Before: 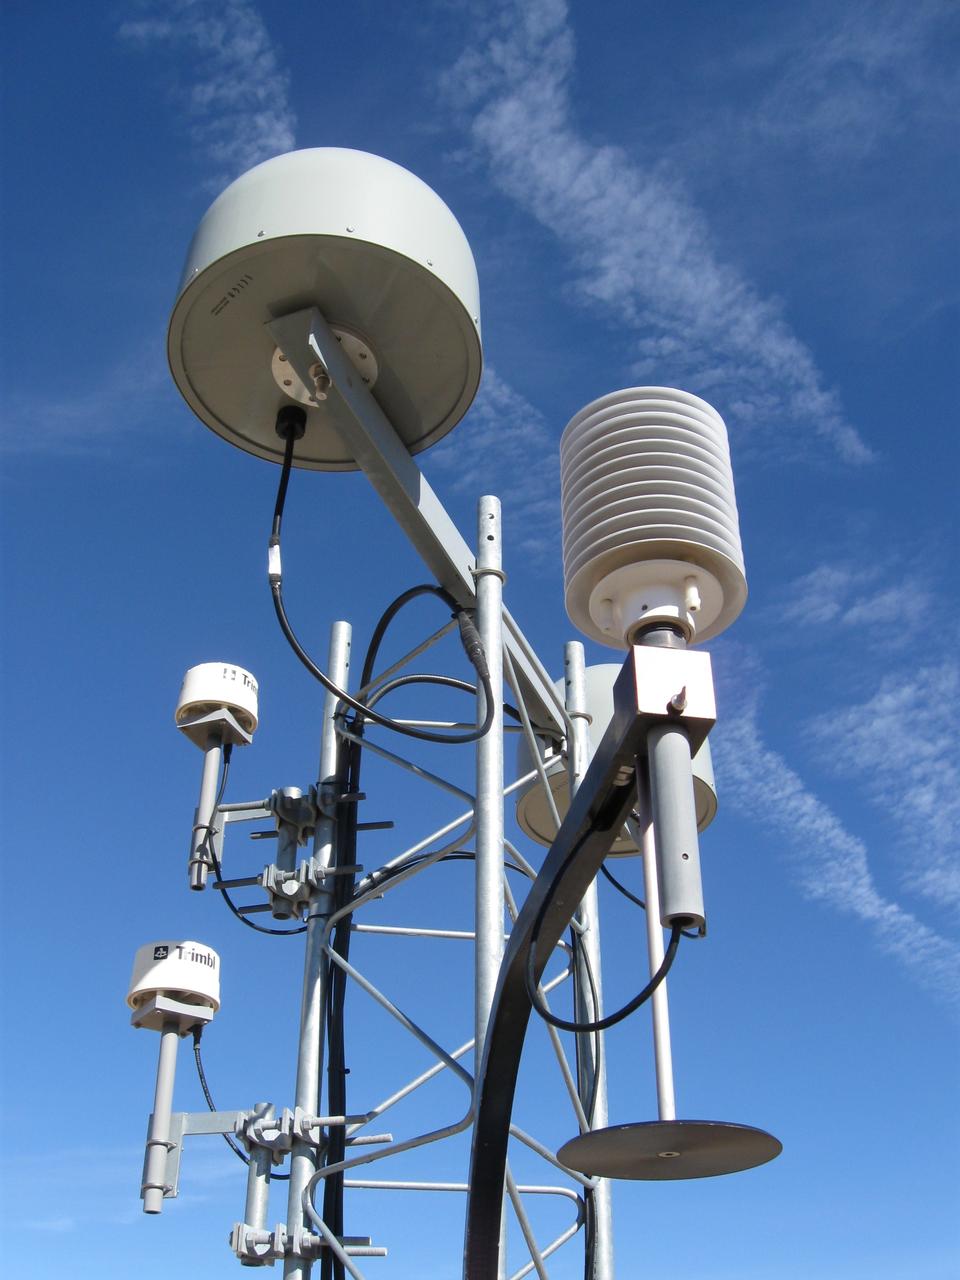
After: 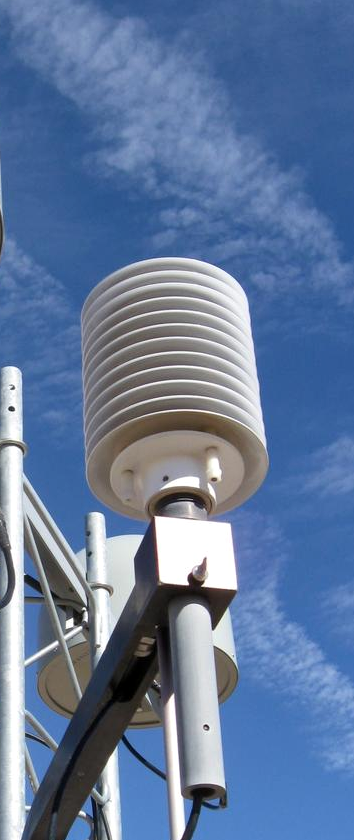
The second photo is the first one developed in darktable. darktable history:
crop and rotate: left 49.936%, top 10.094%, right 13.136%, bottom 24.256%
local contrast: mode bilateral grid, contrast 20, coarseness 50, detail 120%, midtone range 0.2
